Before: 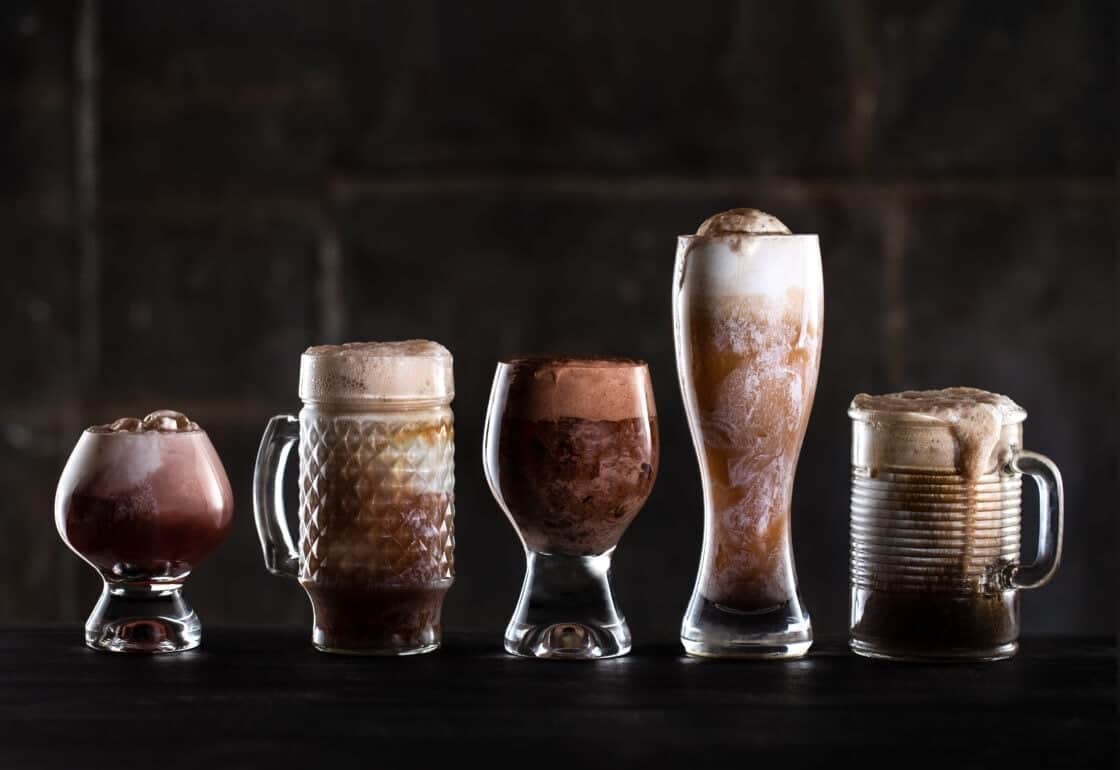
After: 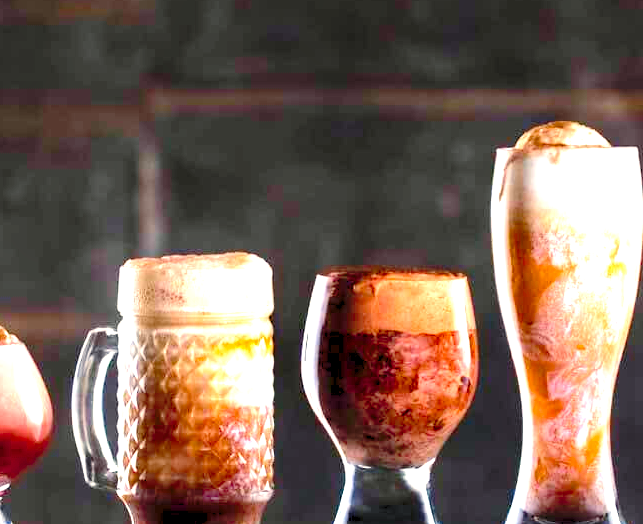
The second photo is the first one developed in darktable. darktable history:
base curve: curves: ch0 [(0, 0) (0.557, 0.834) (1, 1)], preserve colors none
crop: left 16.24%, top 11.423%, right 26.265%, bottom 20.426%
color balance rgb: shadows lift › chroma 2.06%, shadows lift › hue 247.22°, highlights gain › chroma 2.27%, highlights gain › hue 74.71°, linear chroma grading › global chroma 14.869%, perceptual saturation grading › global saturation 19.642%, global vibrance 15.051%
tone equalizer: -8 EV -0.748 EV, -7 EV -0.702 EV, -6 EV -0.589 EV, -5 EV -0.411 EV, -3 EV 0.392 EV, -2 EV 0.6 EV, -1 EV 0.678 EV, +0 EV 0.731 EV
levels: black 0.071%, levels [0.008, 0.318, 0.836]
